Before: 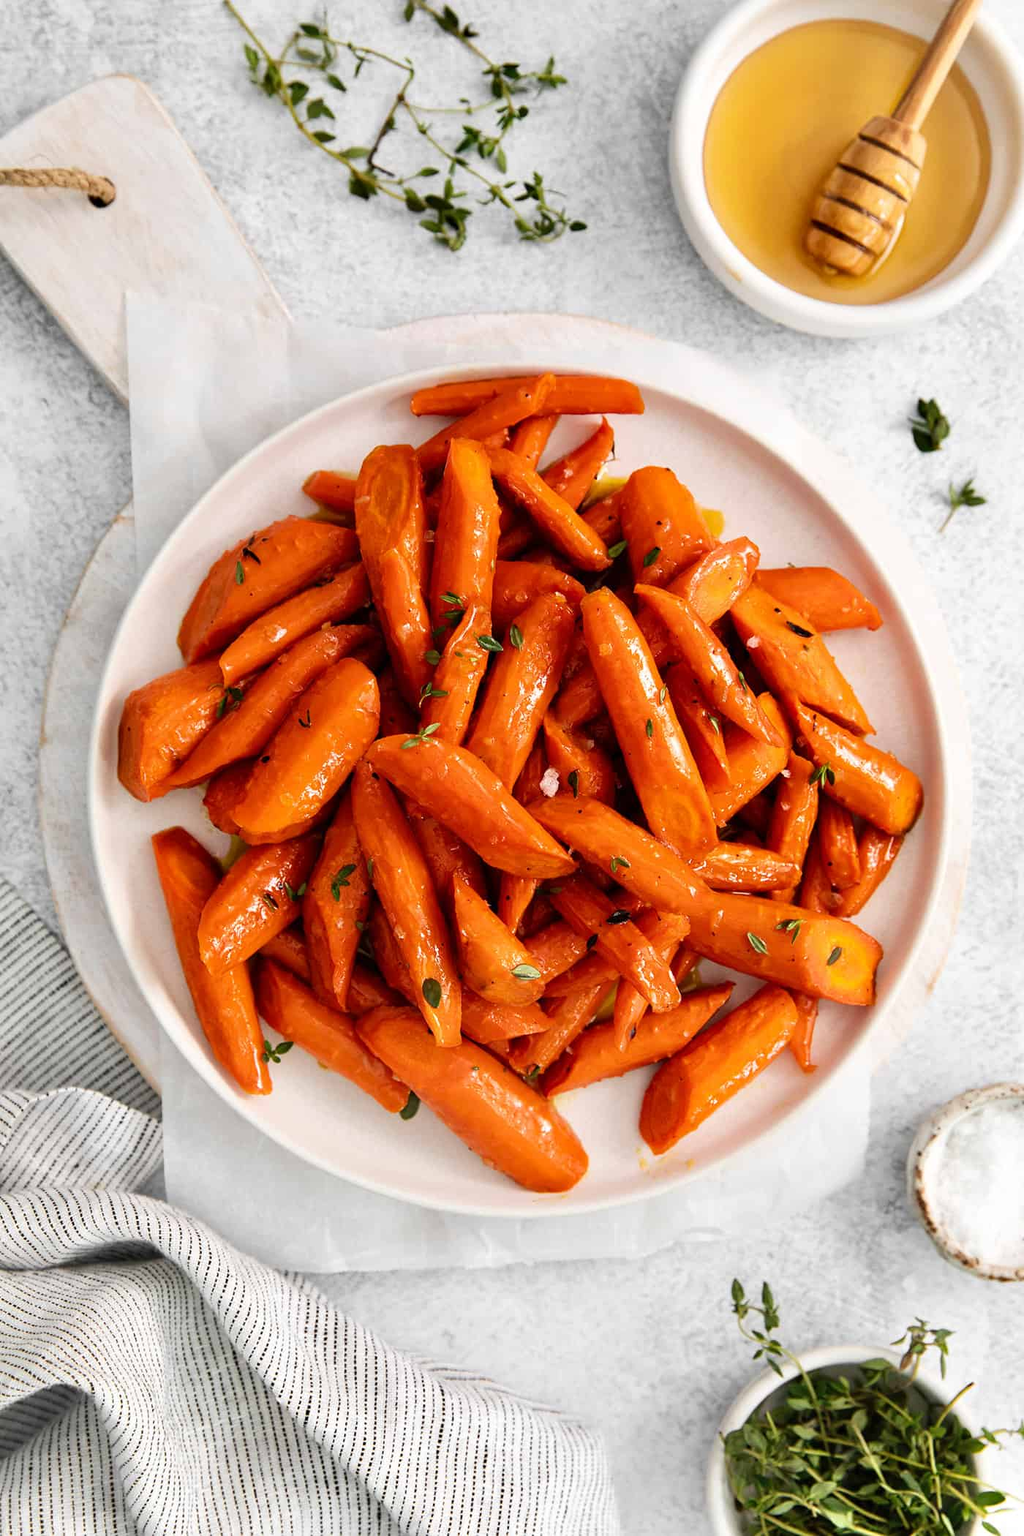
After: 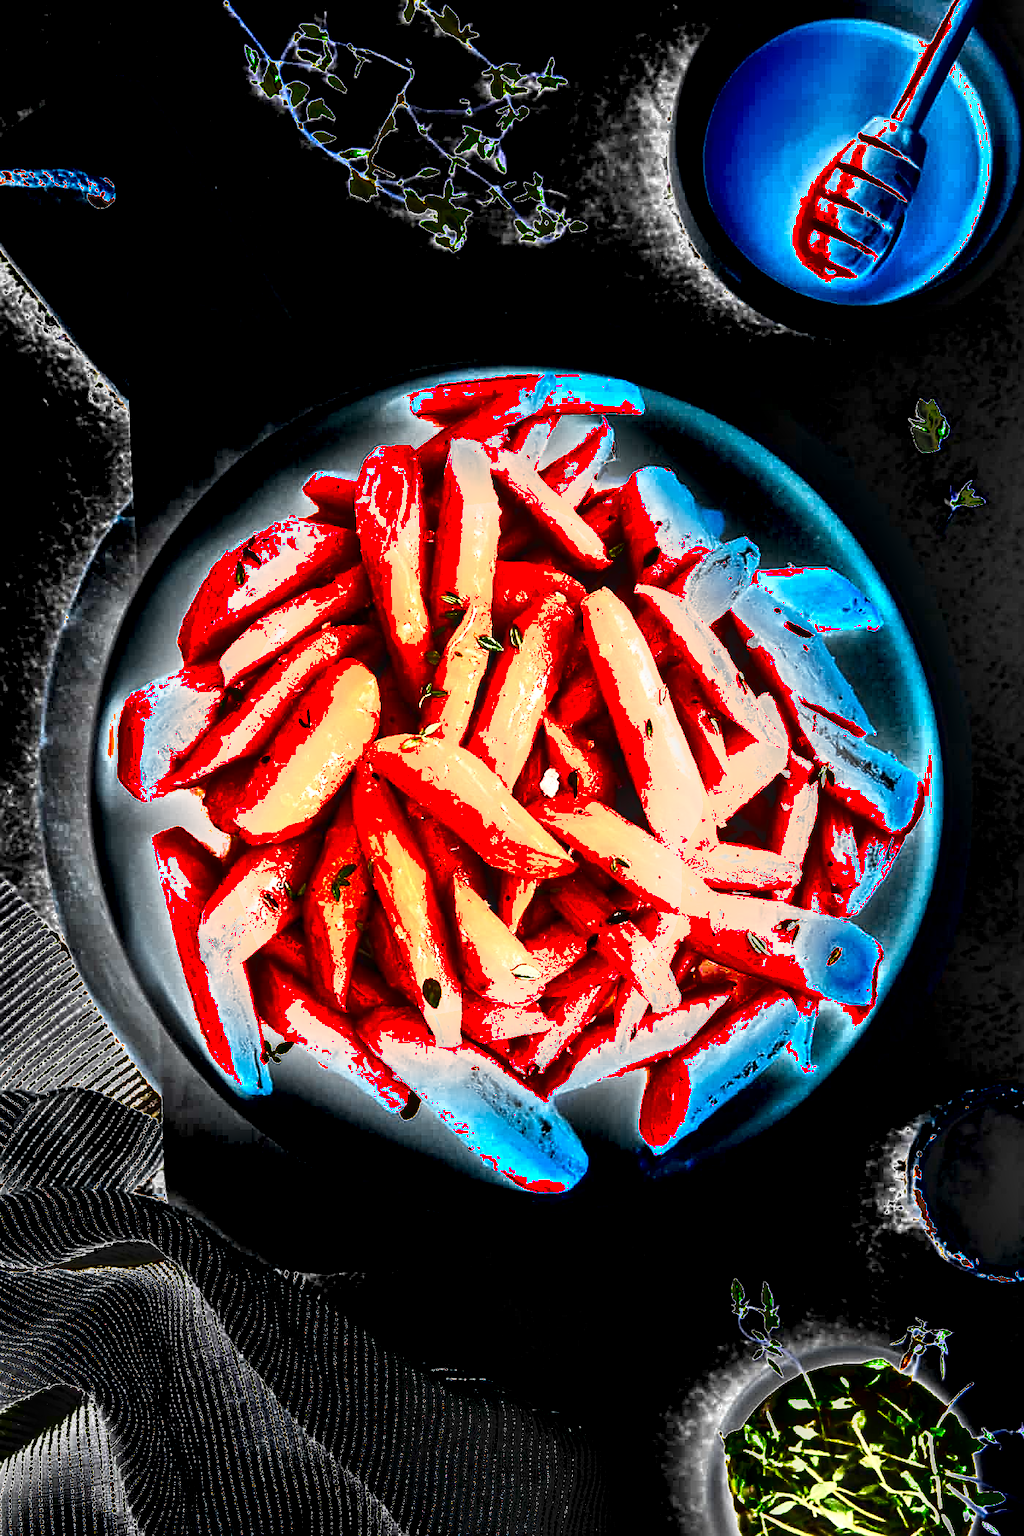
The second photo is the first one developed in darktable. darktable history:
tone equalizer: -8 EV -0.75 EV, -7 EV -0.729 EV, -6 EV -0.596 EV, -5 EV -0.382 EV, -3 EV 0.372 EV, -2 EV 0.6 EV, -1 EV 0.682 EV, +0 EV 0.773 EV, edges refinement/feathering 500, mask exposure compensation -1.57 EV, preserve details no
sharpen: on, module defaults
exposure: black level correction 0.001, exposure 1.718 EV, compensate exposure bias true, compensate highlight preservation false
contrast brightness saturation: saturation -0.067
local contrast: on, module defaults
shadows and highlights: white point adjustment -3.48, highlights -63.65, highlights color adjustment 72.4%, soften with gaussian
